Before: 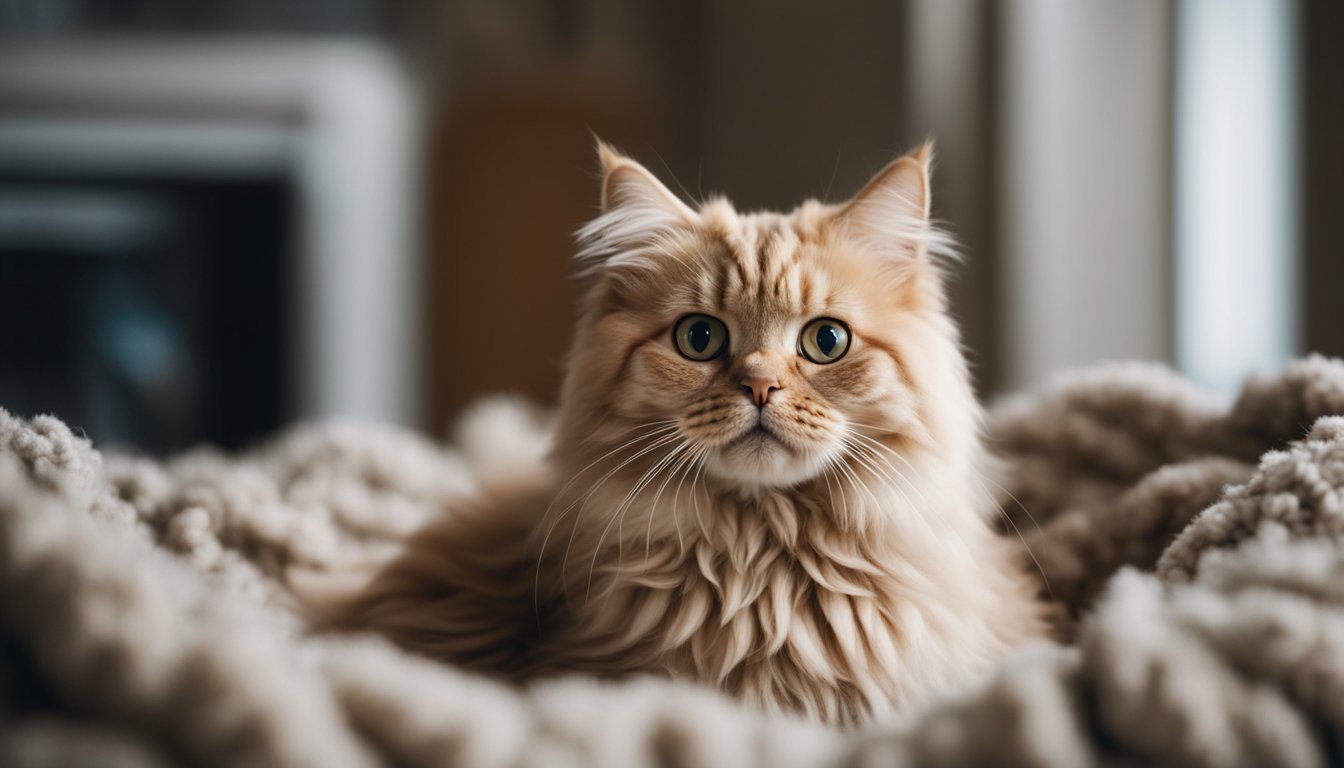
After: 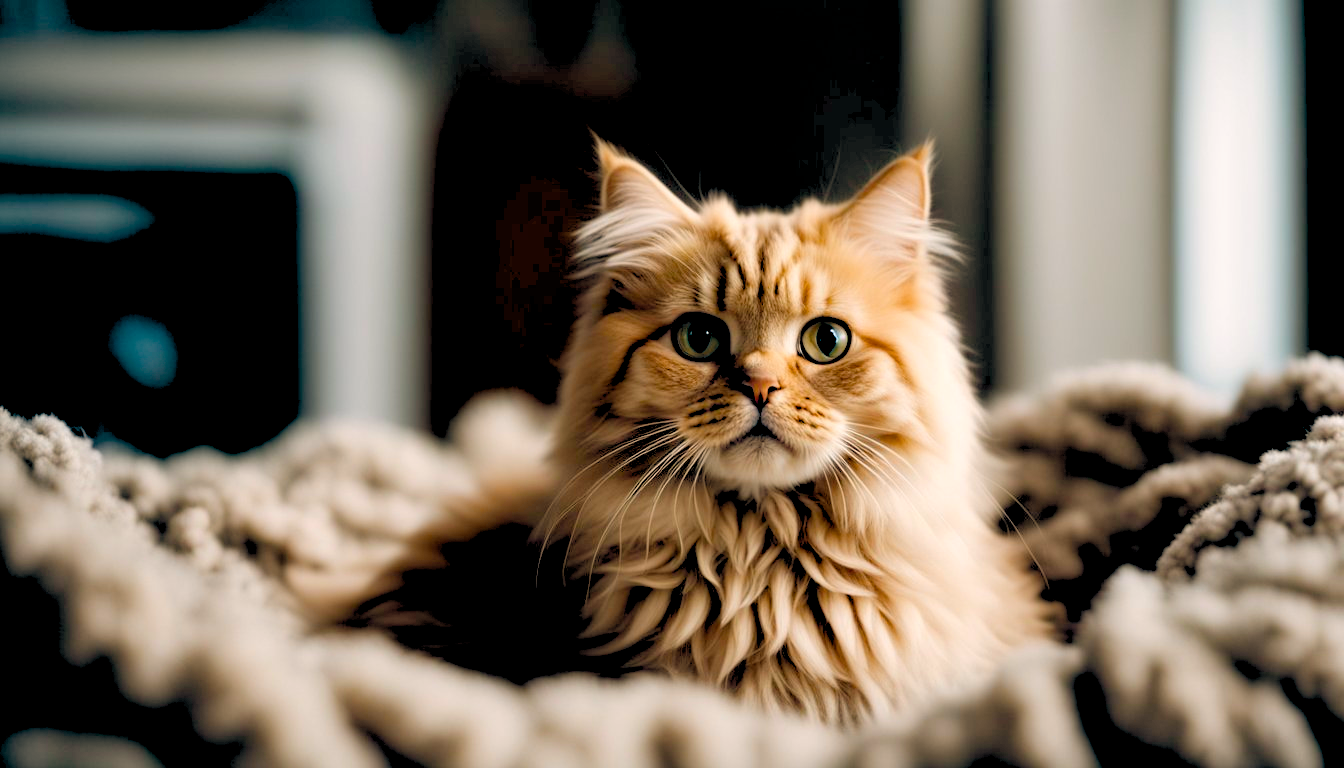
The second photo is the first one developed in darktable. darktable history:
rgb levels: levels [[0.013, 0.434, 0.89], [0, 0.5, 1], [0, 0.5, 1]]
color balance rgb: linear chroma grading › global chroma 15%, perceptual saturation grading › global saturation 30%
color balance: lift [0.975, 0.993, 1, 1.015], gamma [1.1, 1, 1, 0.945], gain [1, 1.04, 1, 0.95]
